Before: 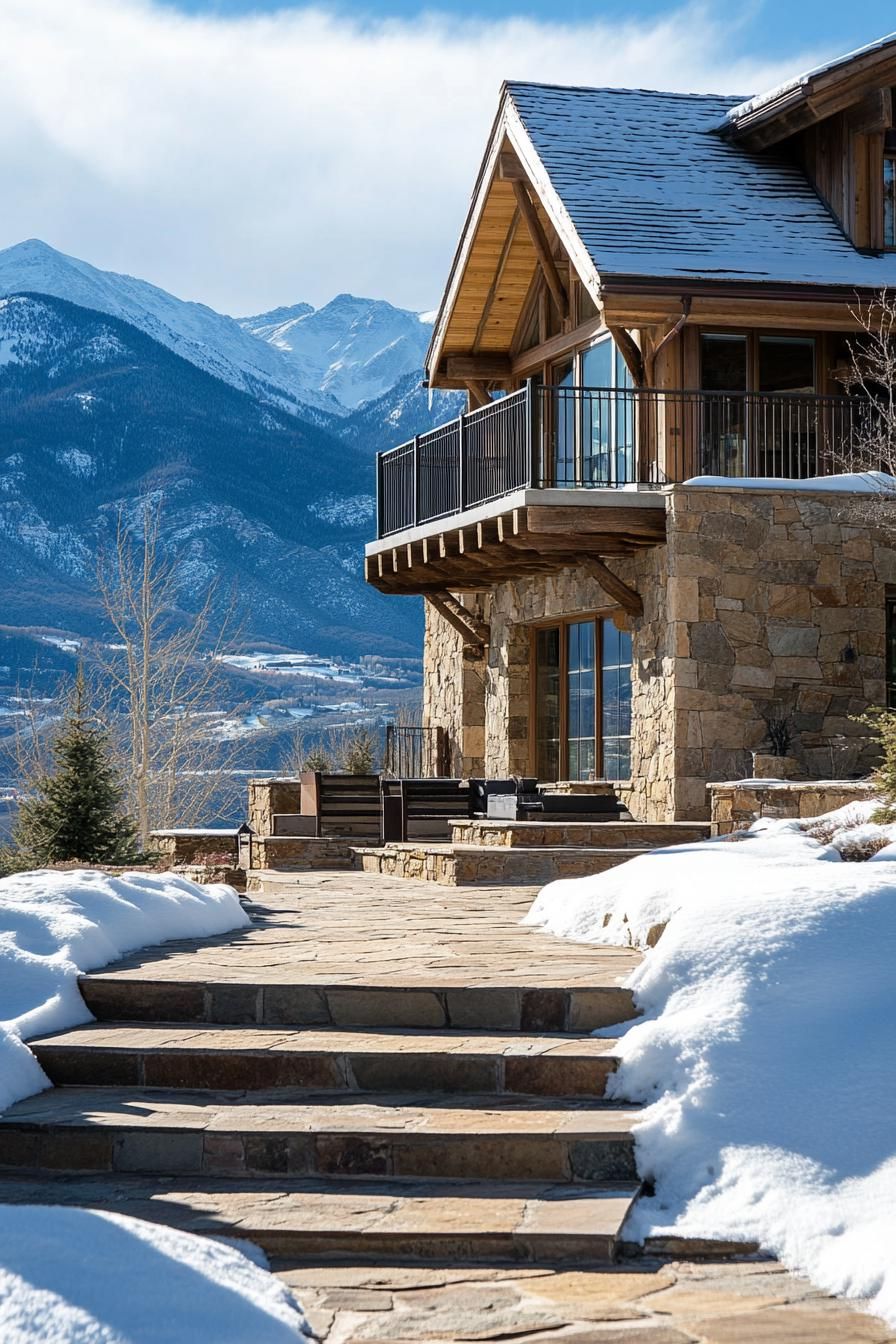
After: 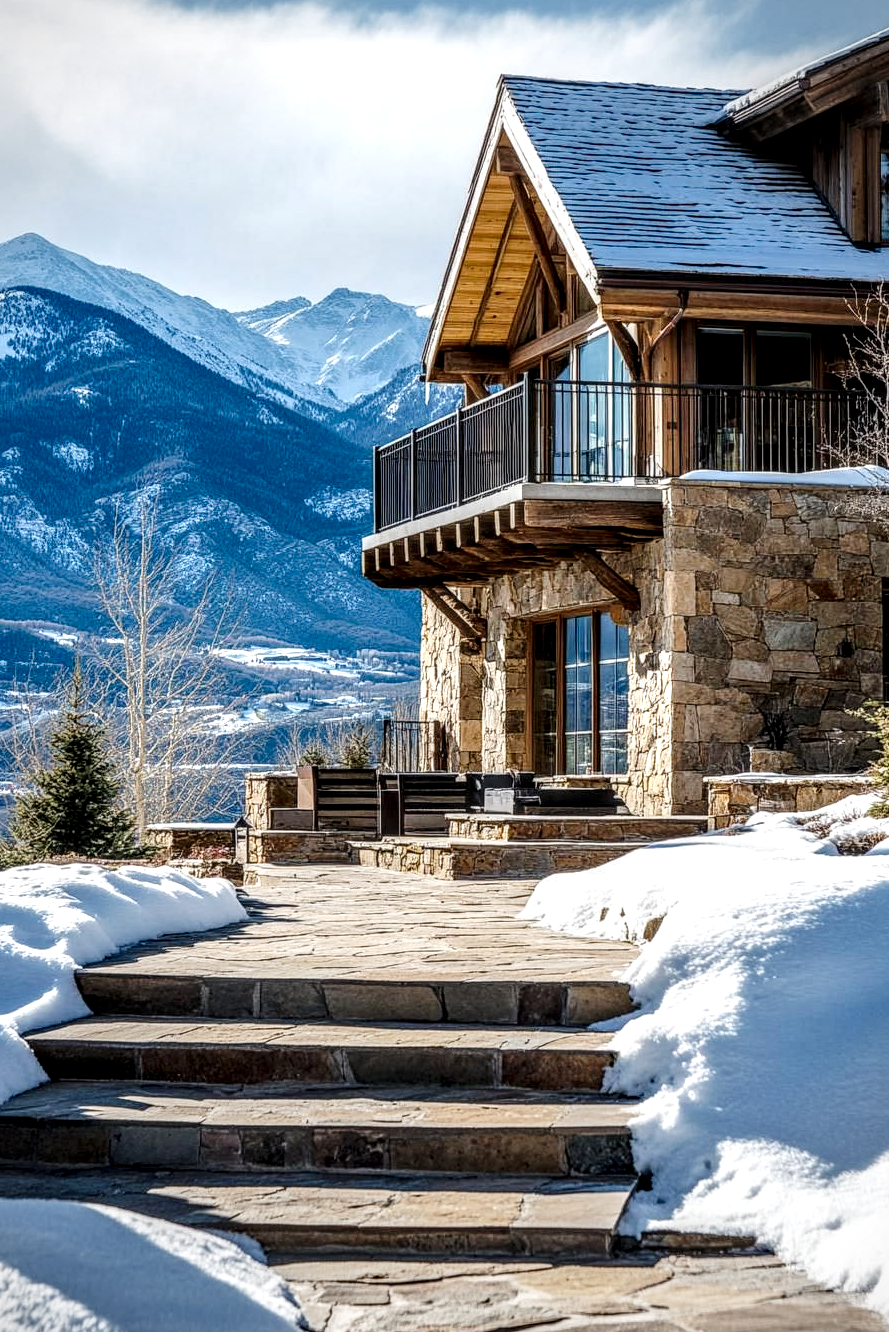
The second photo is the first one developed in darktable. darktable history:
crop: left 0.434%, top 0.485%, right 0.244%, bottom 0.386%
vignetting: fall-off radius 60.92%
tone curve: curves: ch0 [(0, 0) (0.003, 0.015) (0.011, 0.019) (0.025, 0.026) (0.044, 0.041) (0.069, 0.057) (0.1, 0.085) (0.136, 0.116) (0.177, 0.158) (0.224, 0.215) (0.277, 0.286) (0.335, 0.367) (0.399, 0.452) (0.468, 0.534) (0.543, 0.612) (0.623, 0.698) (0.709, 0.775) (0.801, 0.858) (0.898, 0.928) (1, 1)], preserve colors none
local contrast: highlights 0%, shadows 0%, detail 182%
